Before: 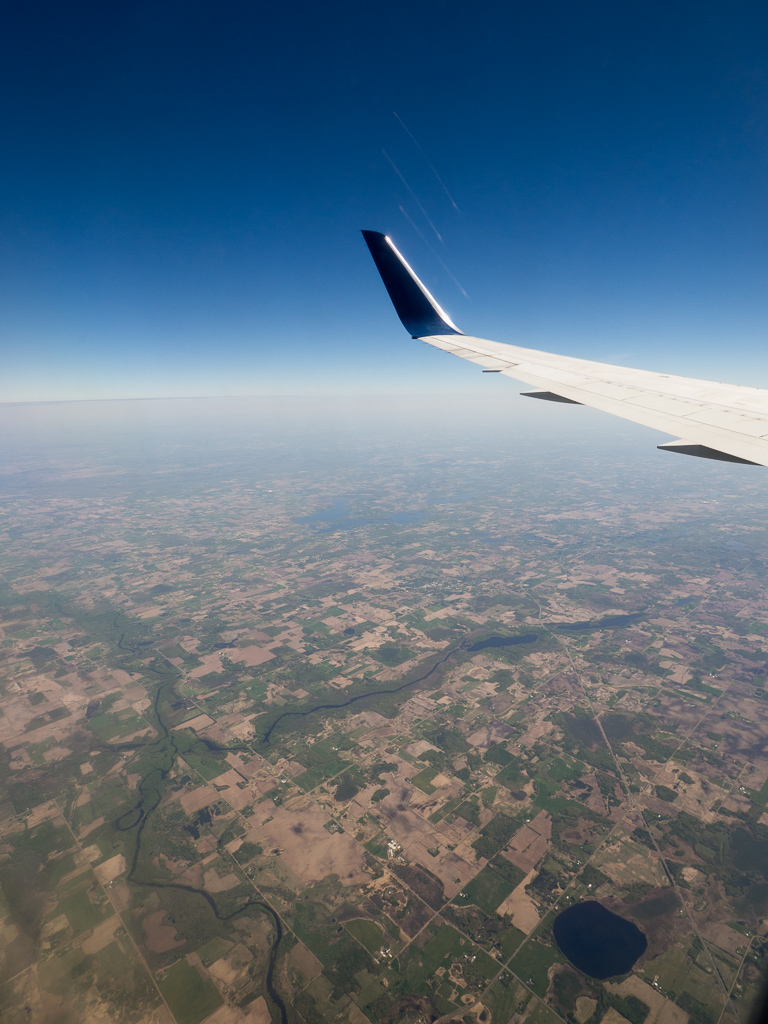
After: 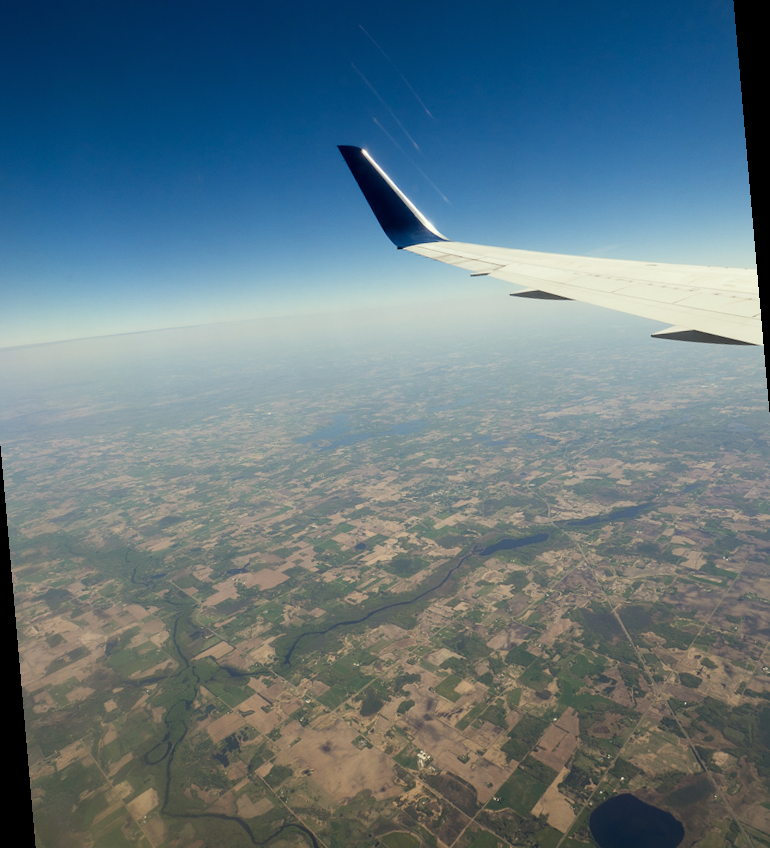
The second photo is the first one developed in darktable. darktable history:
rotate and perspective: rotation -5°, crop left 0.05, crop right 0.952, crop top 0.11, crop bottom 0.89
color correction: highlights a* -4.28, highlights b* 6.53
